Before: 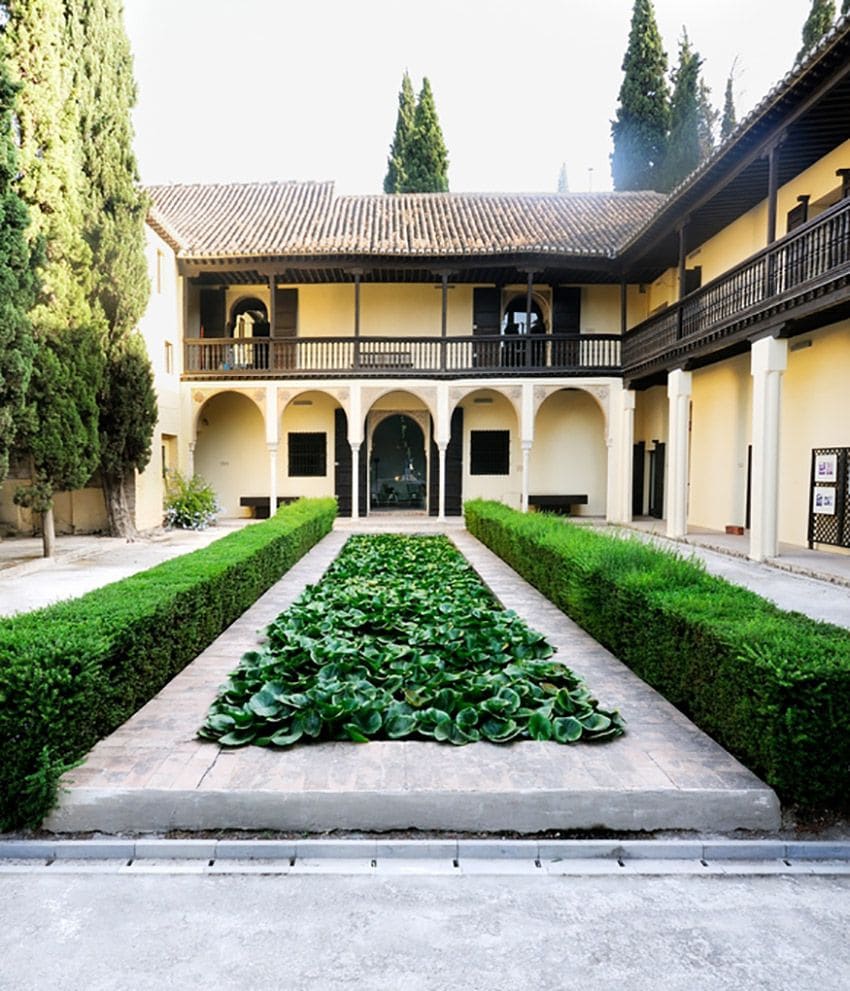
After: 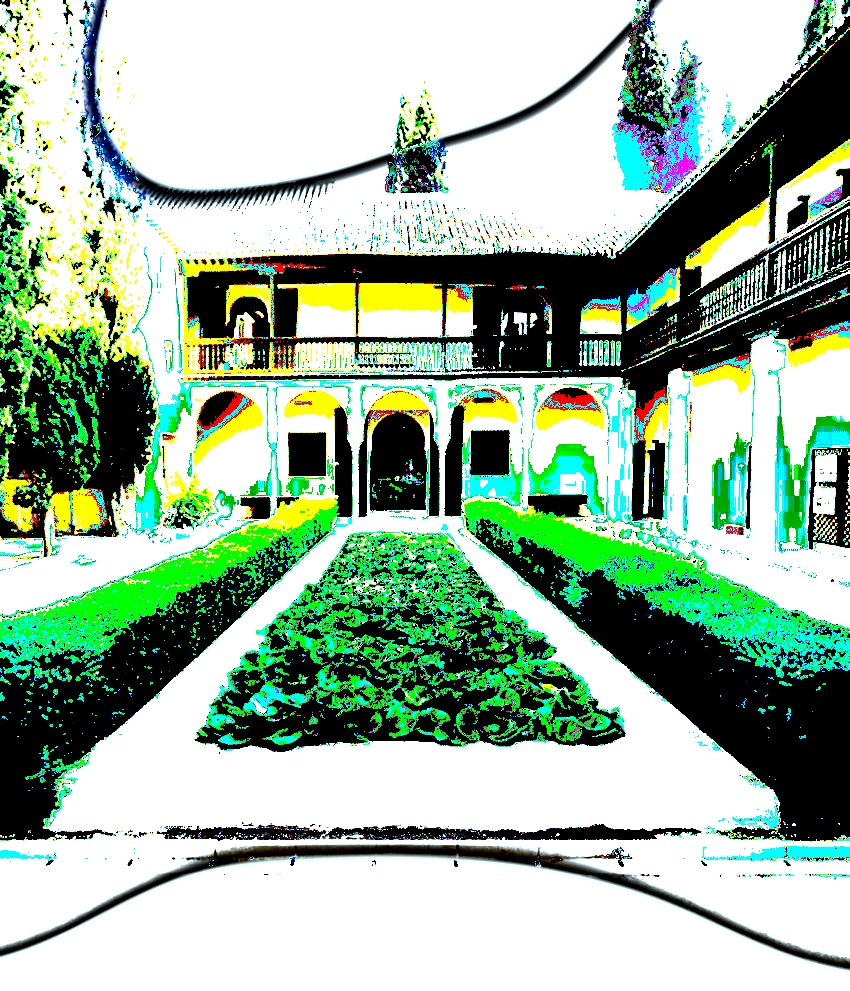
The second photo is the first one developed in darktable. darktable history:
color zones: curves: ch0 [(0.25, 0.5) (0.423, 0.5) (0.443, 0.5) (0.521, 0.756) (0.568, 0.5) (0.576, 0.5) (0.75, 0.5)]; ch1 [(0.25, 0.5) (0.423, 0.5) (0.443, 0.5) (0.539, 0.873) (0.624, 0.565) (0.631, 0.5) (0.75, 0.5)]
shadows and highlights: shadows -70, highlights 35, soften with gaussian
color correction: highlights a* -12.64, highlights b* -18.1, saturation 0.7
exposure: black level correction 0.1, exposure 3 EV, compensate highlight preservation false
